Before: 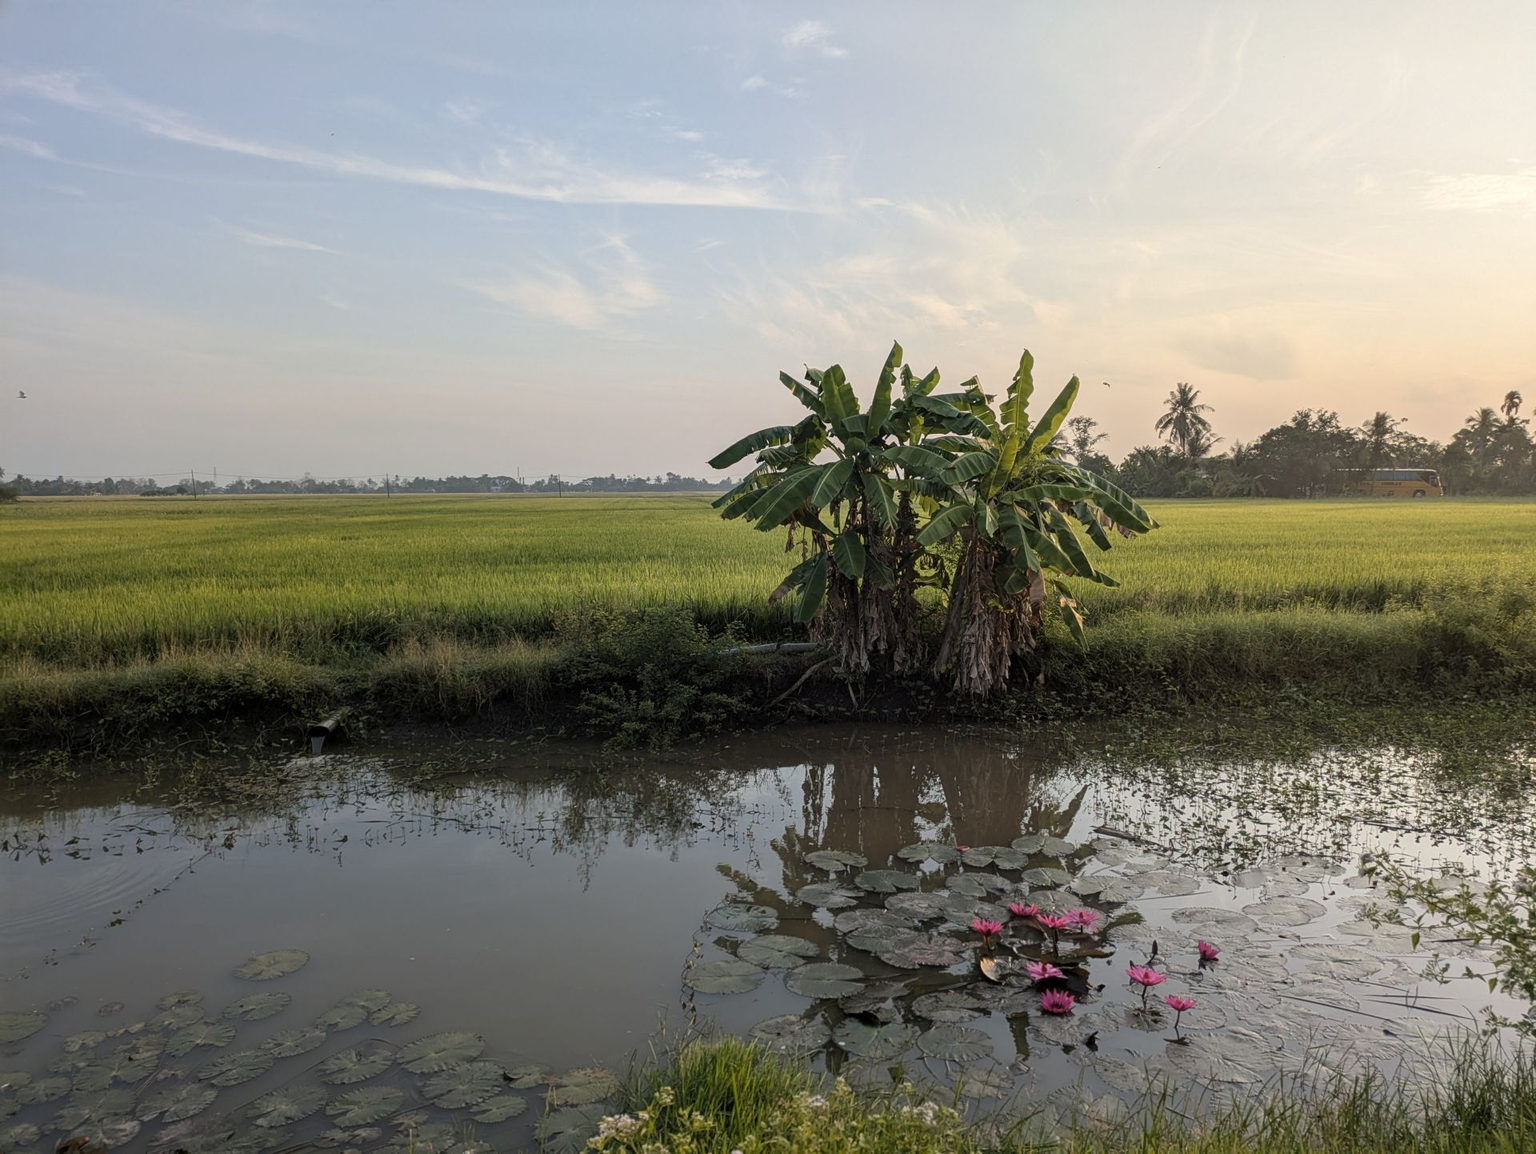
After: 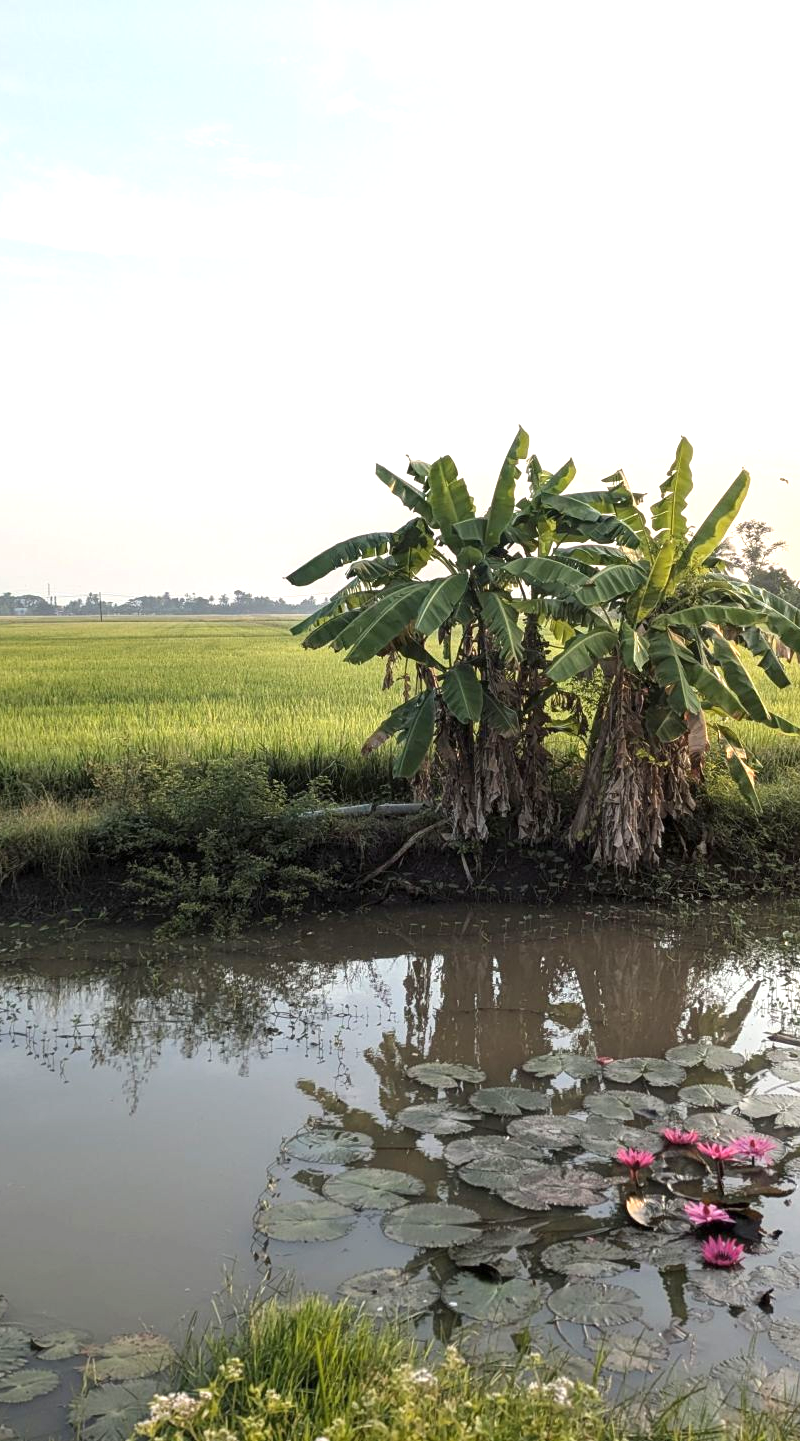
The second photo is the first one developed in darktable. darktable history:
crop: left 31.229%, right 27.105%
exposure: black level correction 0, exposure 1 EV, compensate highlight preservation false
